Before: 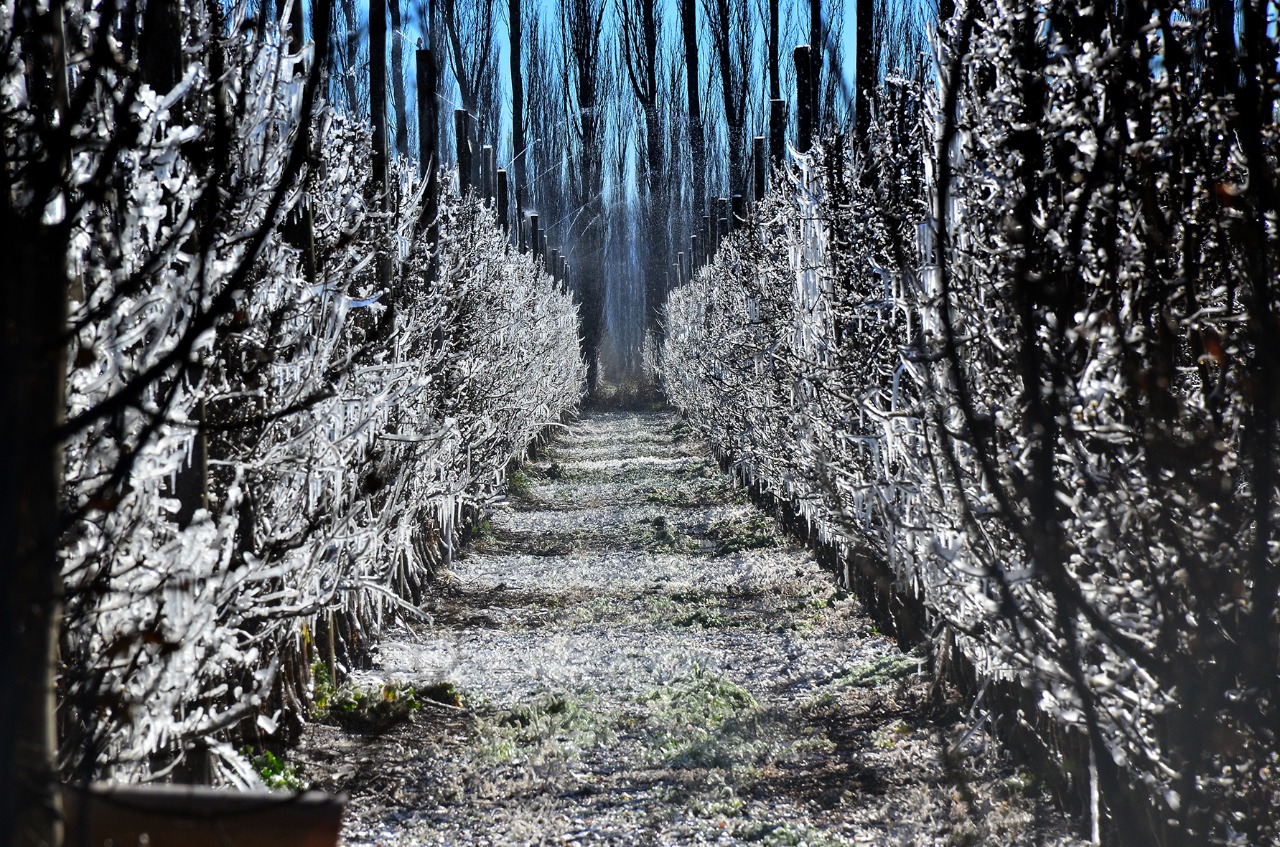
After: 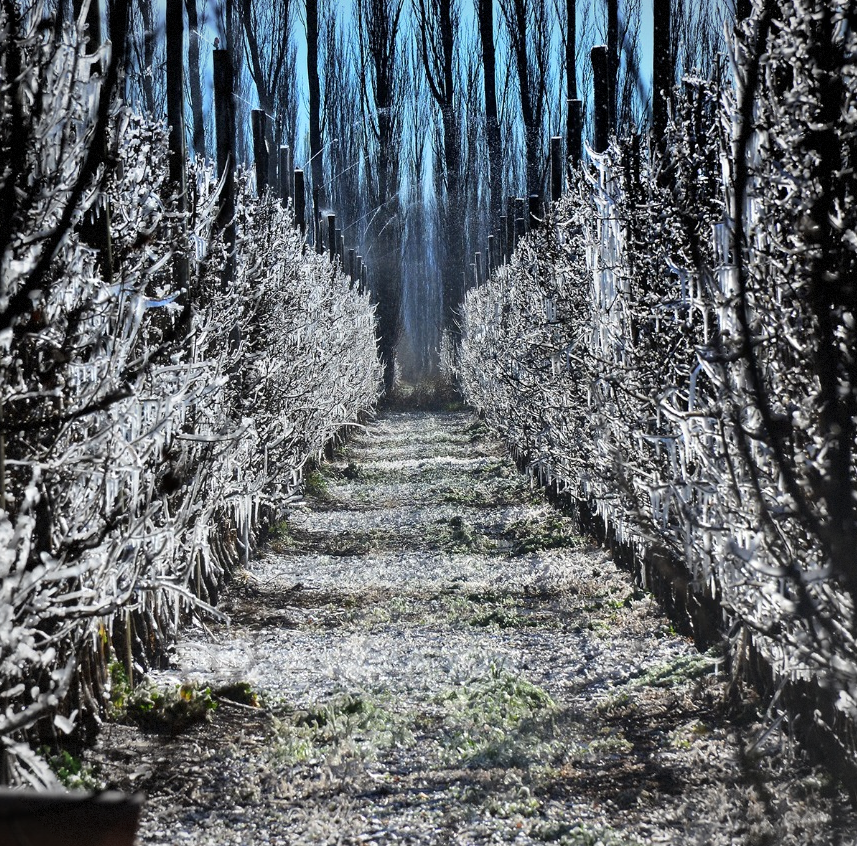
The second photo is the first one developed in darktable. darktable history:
vignetting: brightness -0.282, dithering 8-bit output
crop and rotate: left 15.922%, right 17.096%
